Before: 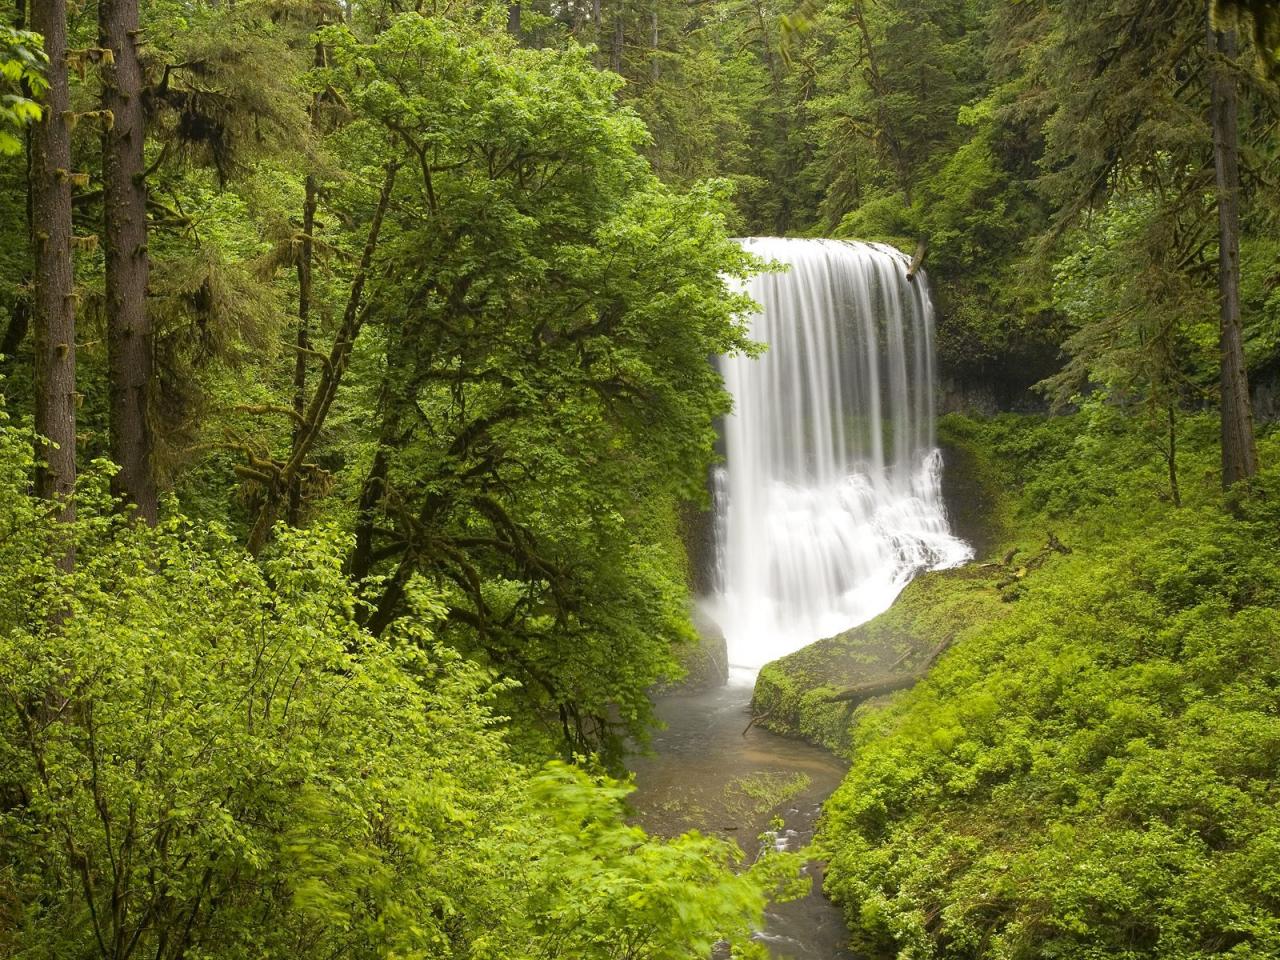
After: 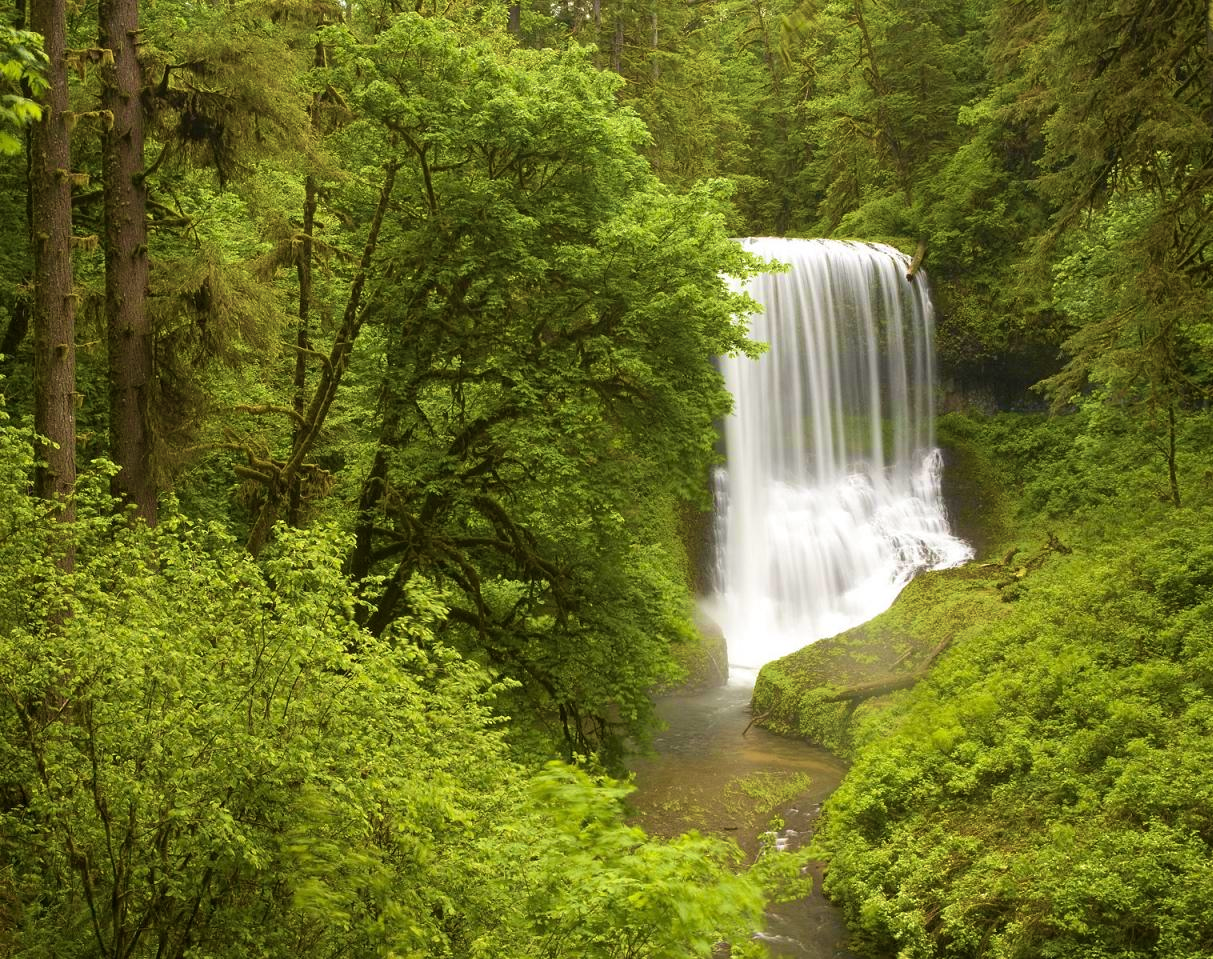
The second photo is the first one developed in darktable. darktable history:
crop and rotate: right 5.167%
velvia: strength 74%
